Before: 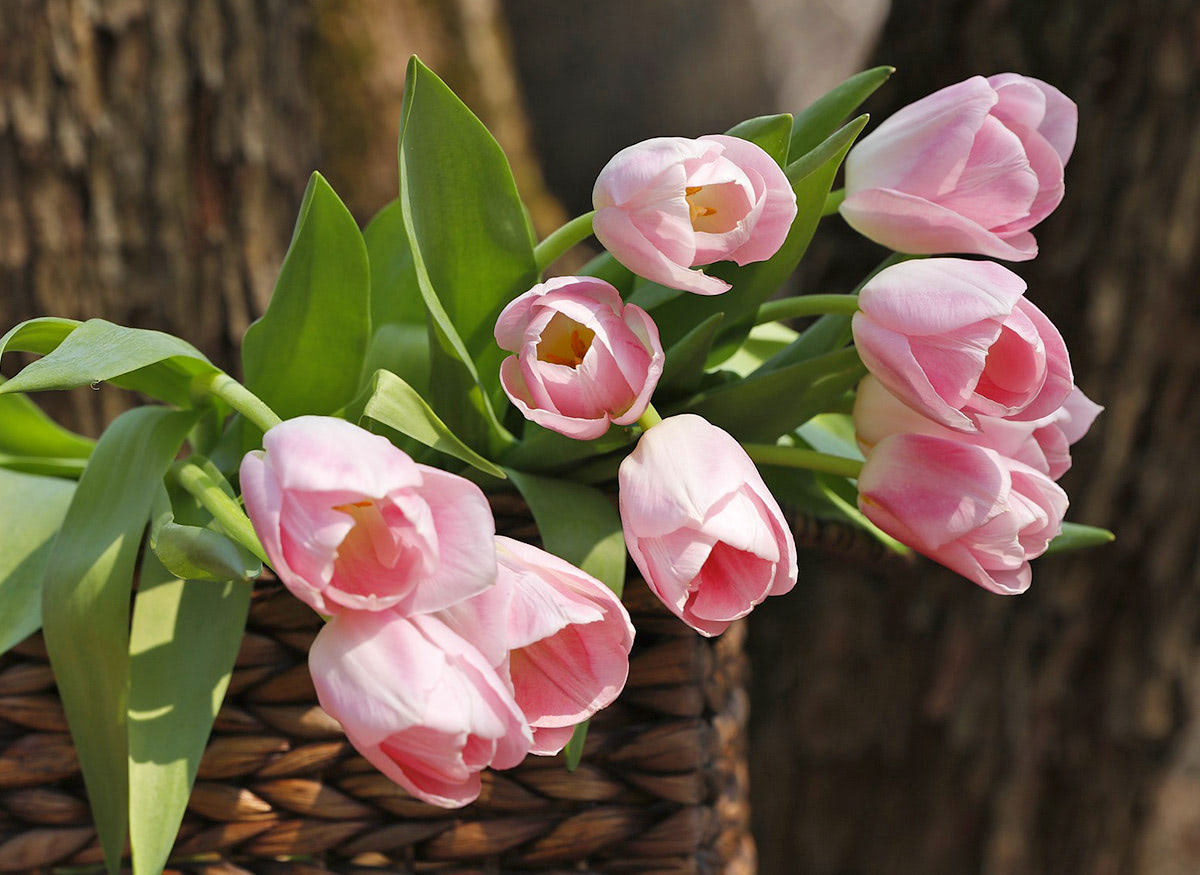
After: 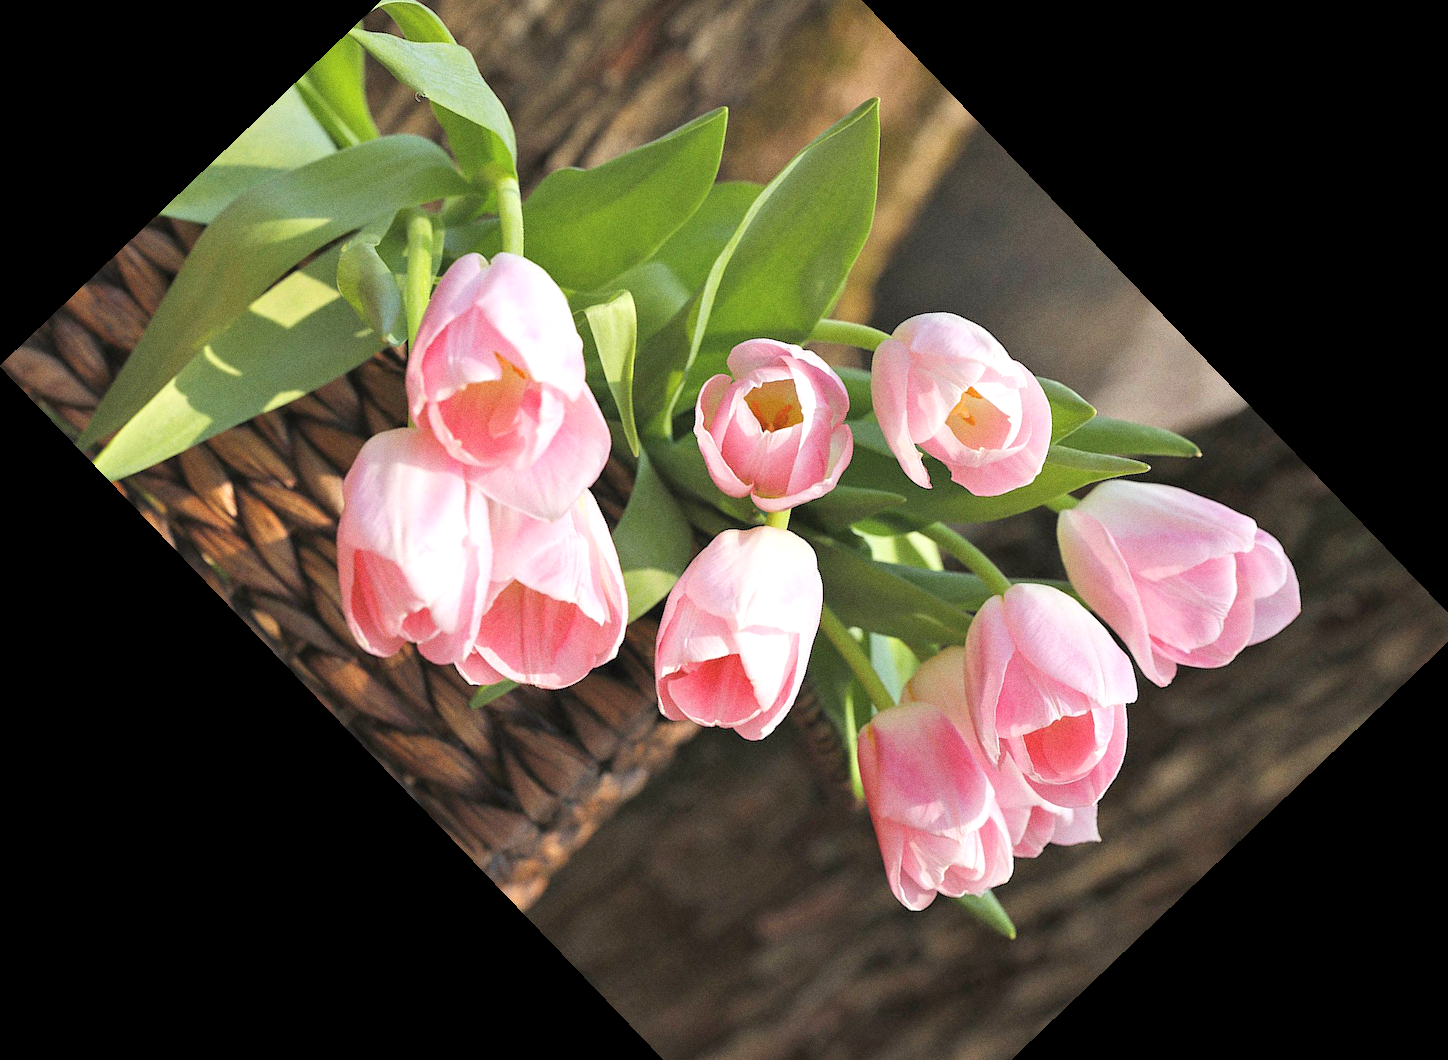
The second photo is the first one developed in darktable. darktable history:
grain: coarseness 0.09 ISO
crop and rotate: angle -46.26°, top 16.234%, right 0.912%, bottom 11.704%
exposure: exposure 0.367 EV, compensate highlight preservation false
contrast brightness saturation: brightness 0.15
